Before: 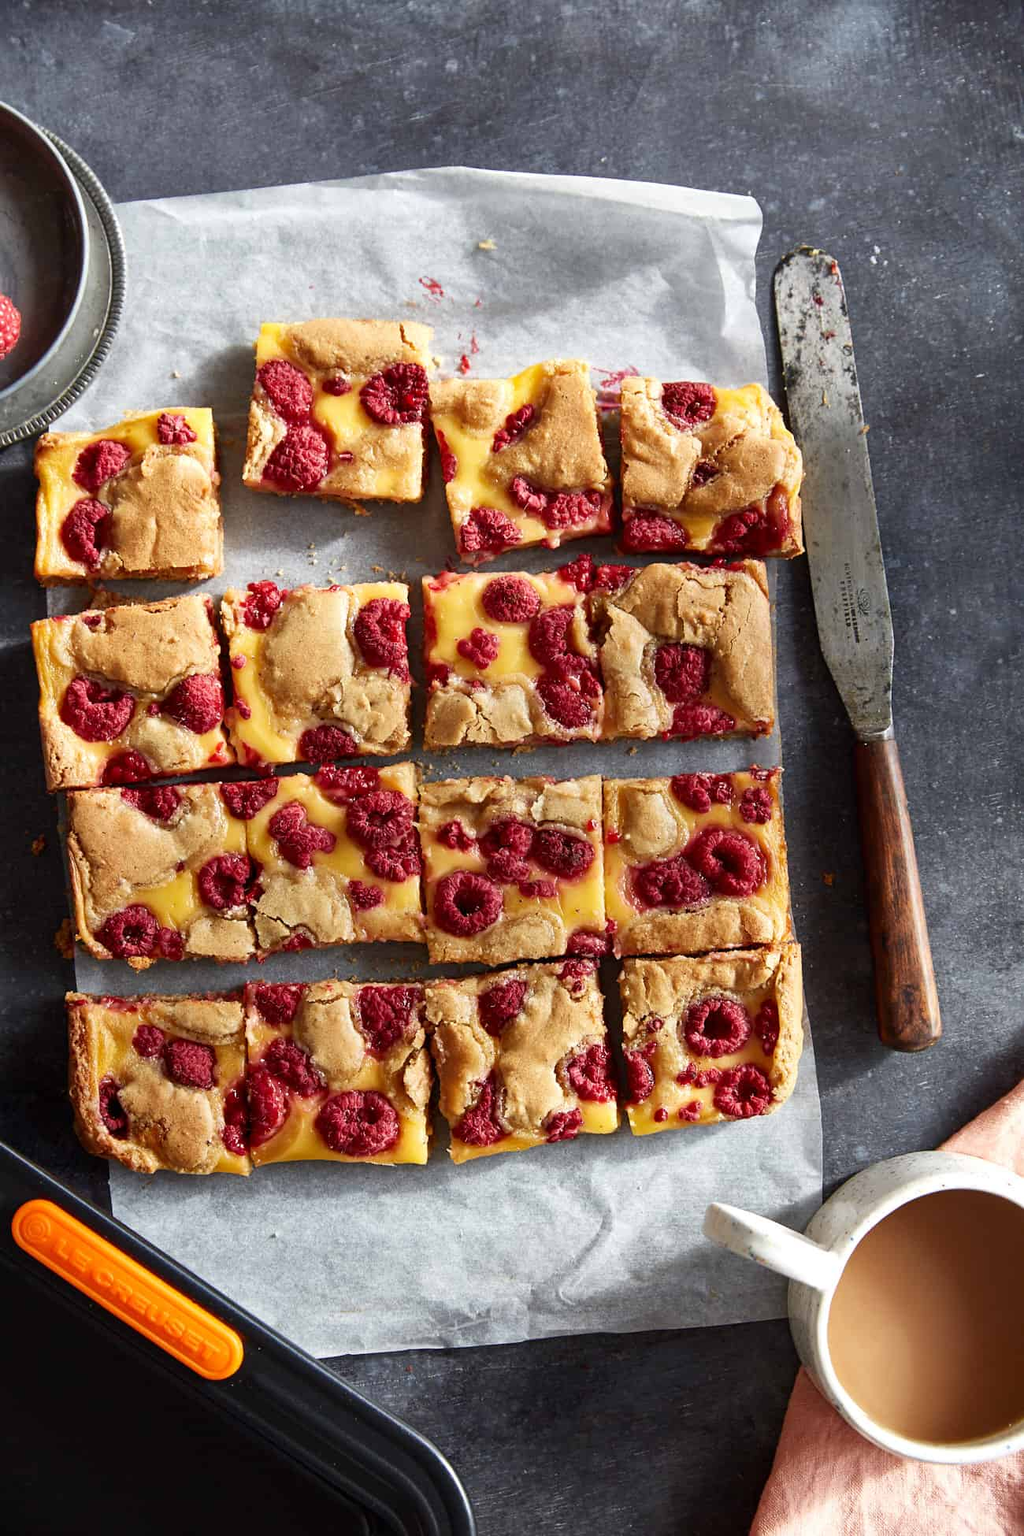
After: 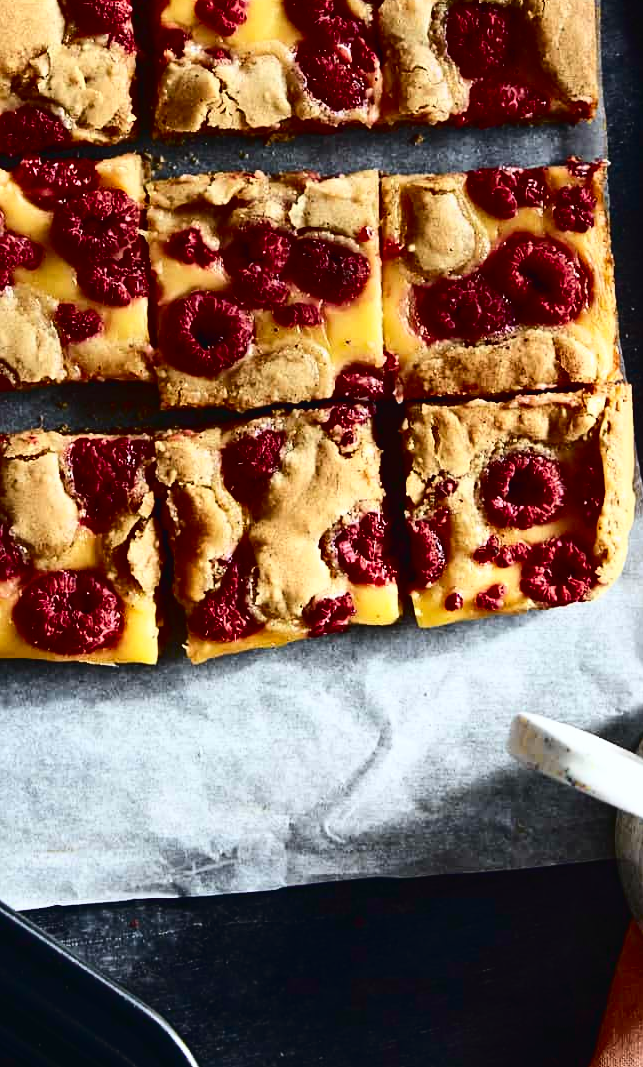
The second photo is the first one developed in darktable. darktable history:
contrast brightness saturation: contrast 0.19, brightness -0.24, saturation 0.11
crop: left 29.672%, top 41.786%, right 20.851%, bottom 3.487%
tone curve: curves: ch0 [(0, 0.023) (0.087, 0.065) (0.184, 0.168) (0.45, 0.54) (0.57, 0.683) (0.722, 0.825) (0.877, 0.948) (1, 1)]; ch1 [(0, 0) (0.388, 0.369) (0.44, 0.44) (0.489, 0.481) (0.534, 0.528) (0.657, 0.655) (1, 1)]; ch2 [(0, 0) (0.353, 0.317) (0.408, 0.427) (0.472, 0.46) (0.5, 0.488) (0.537, 0.518) (0.576, 0.592) (0.625, 0.631) (1, 1)], color space Lab, independent channels, preserve colors none
